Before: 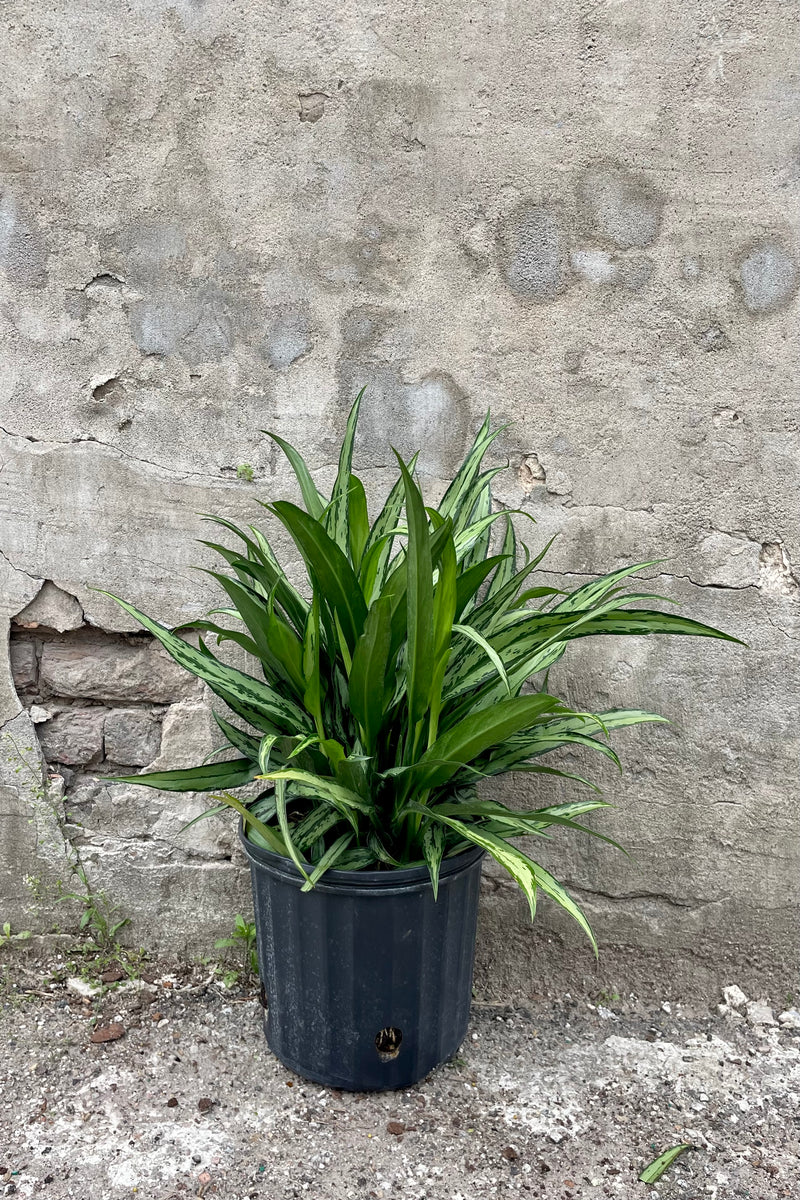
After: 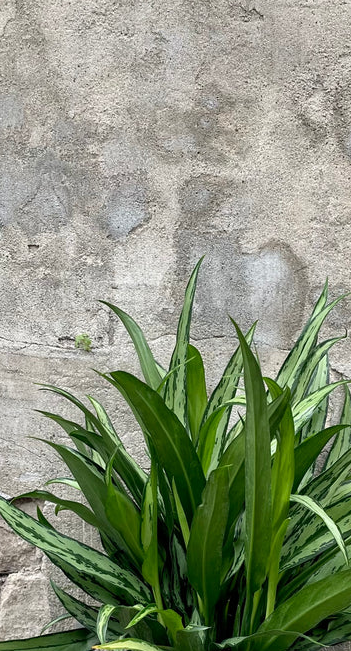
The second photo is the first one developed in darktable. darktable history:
crop: left 20.332%, top 10.847%, right 35.789%, bottom 34.852%
